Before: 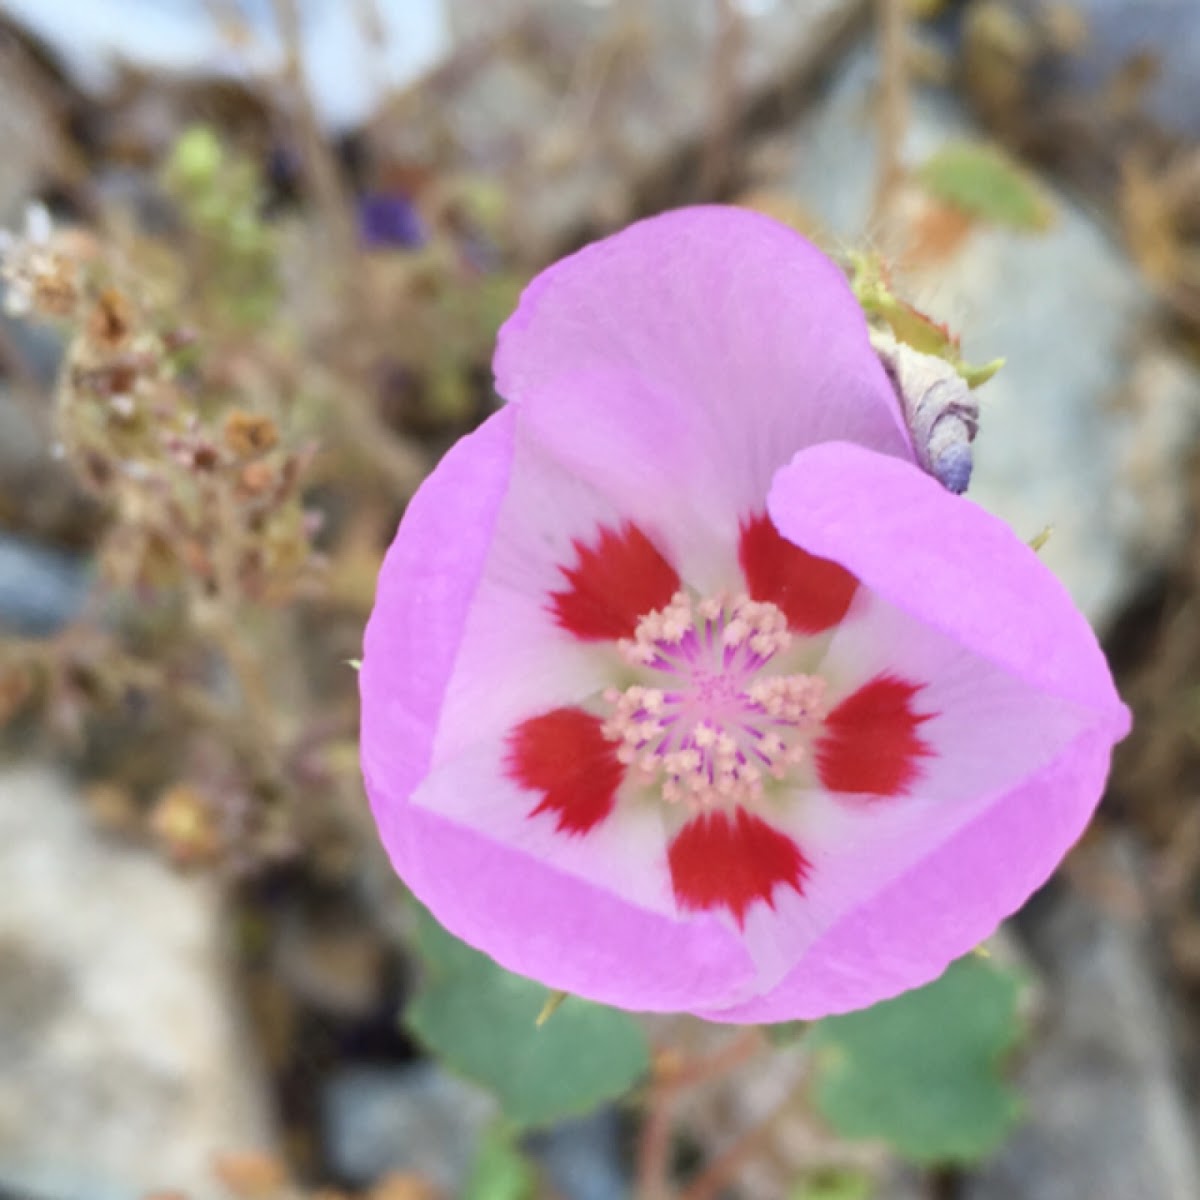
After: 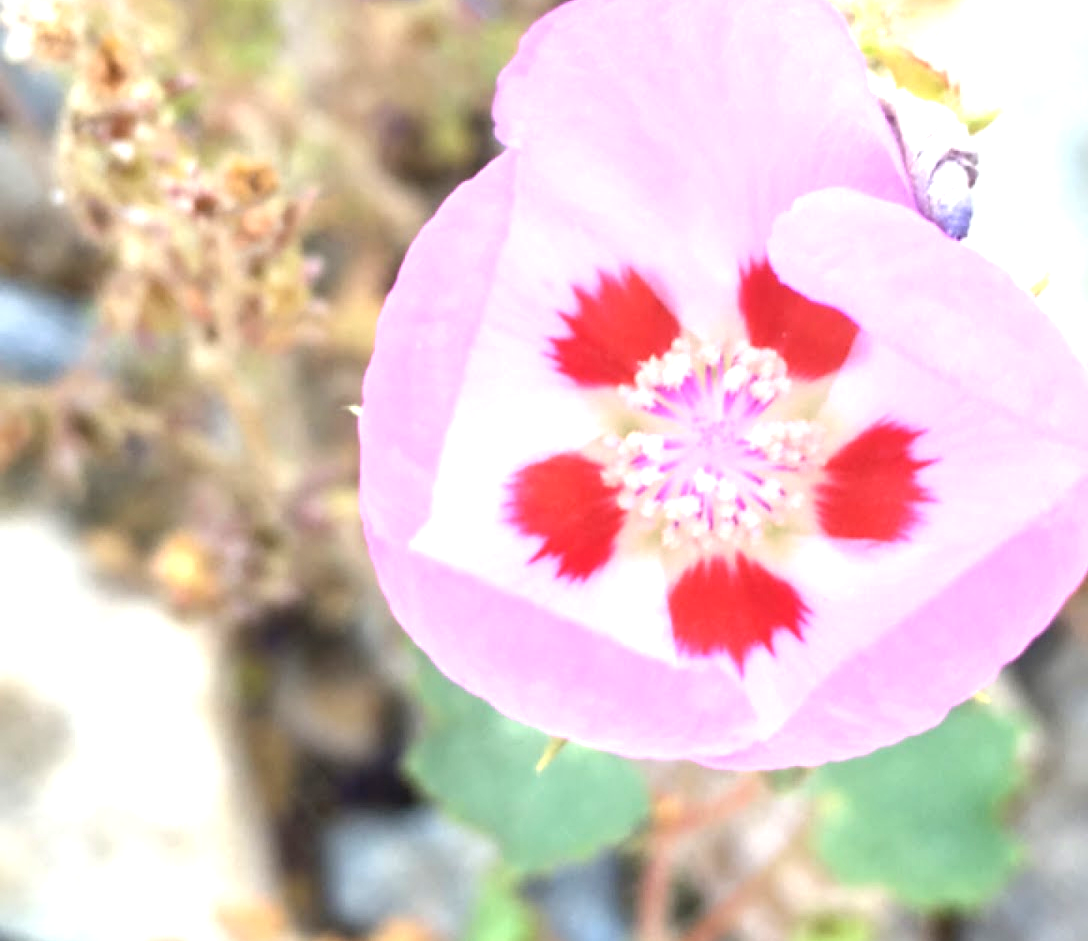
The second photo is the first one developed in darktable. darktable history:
crop: top 21.229%, right 9.328%, bottom 0.277%
tone equalizer: on, module defaults
exposure: exposure 1.133 EV, compensate exposure bias true, compensate highlight preservation false
